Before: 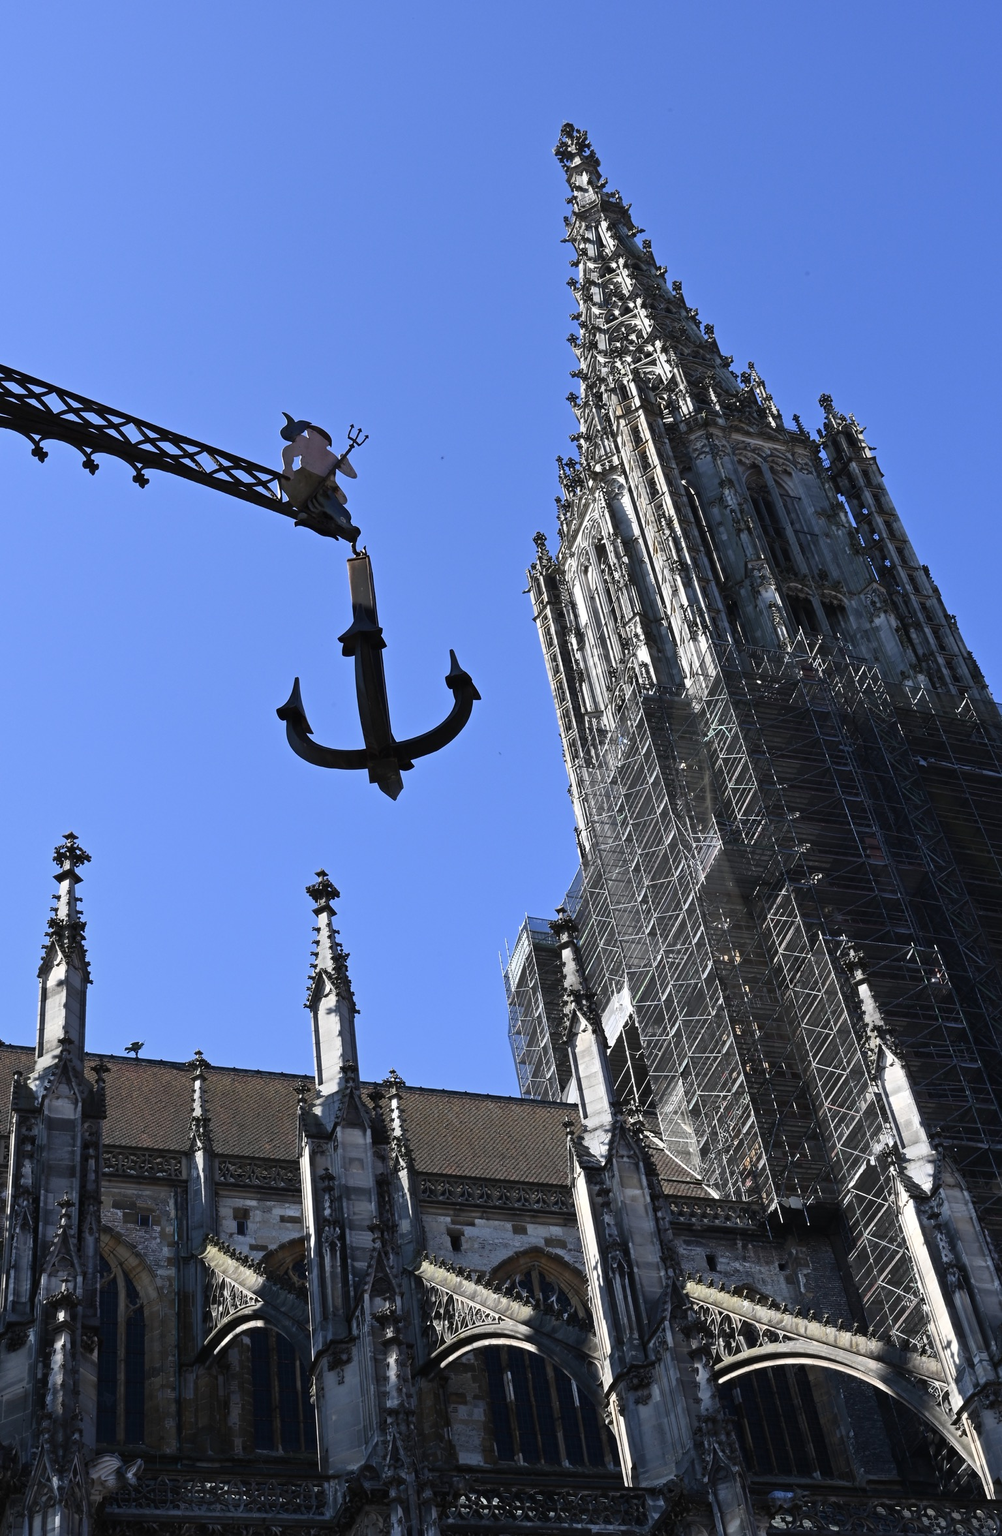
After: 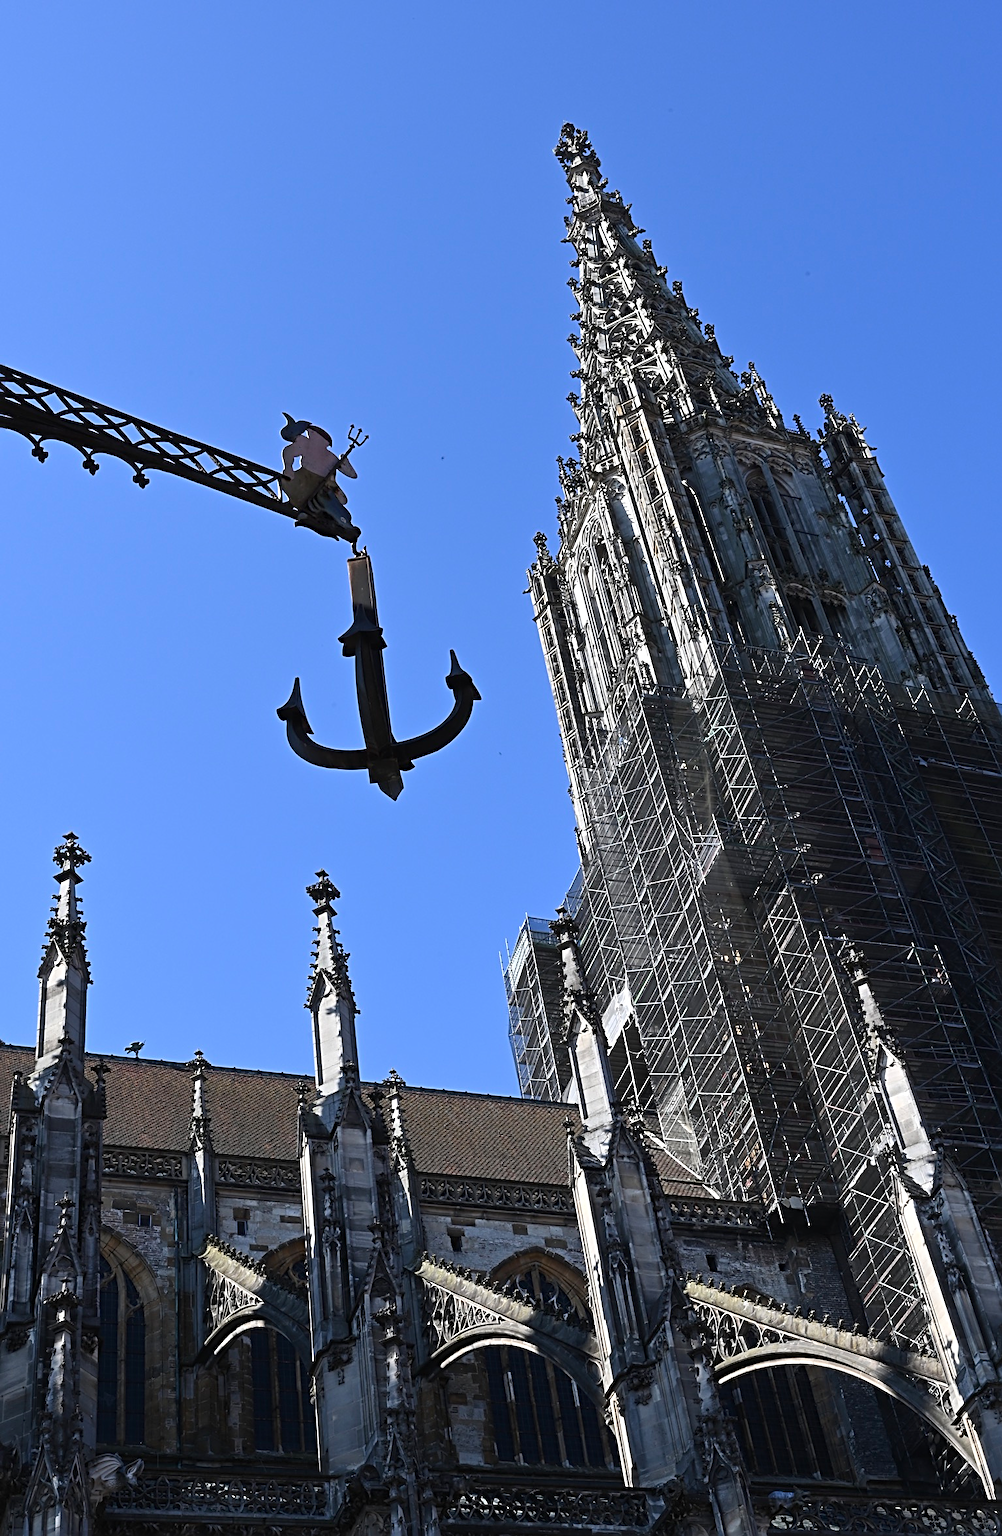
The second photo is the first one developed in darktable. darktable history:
sharpen: radius 3.081
